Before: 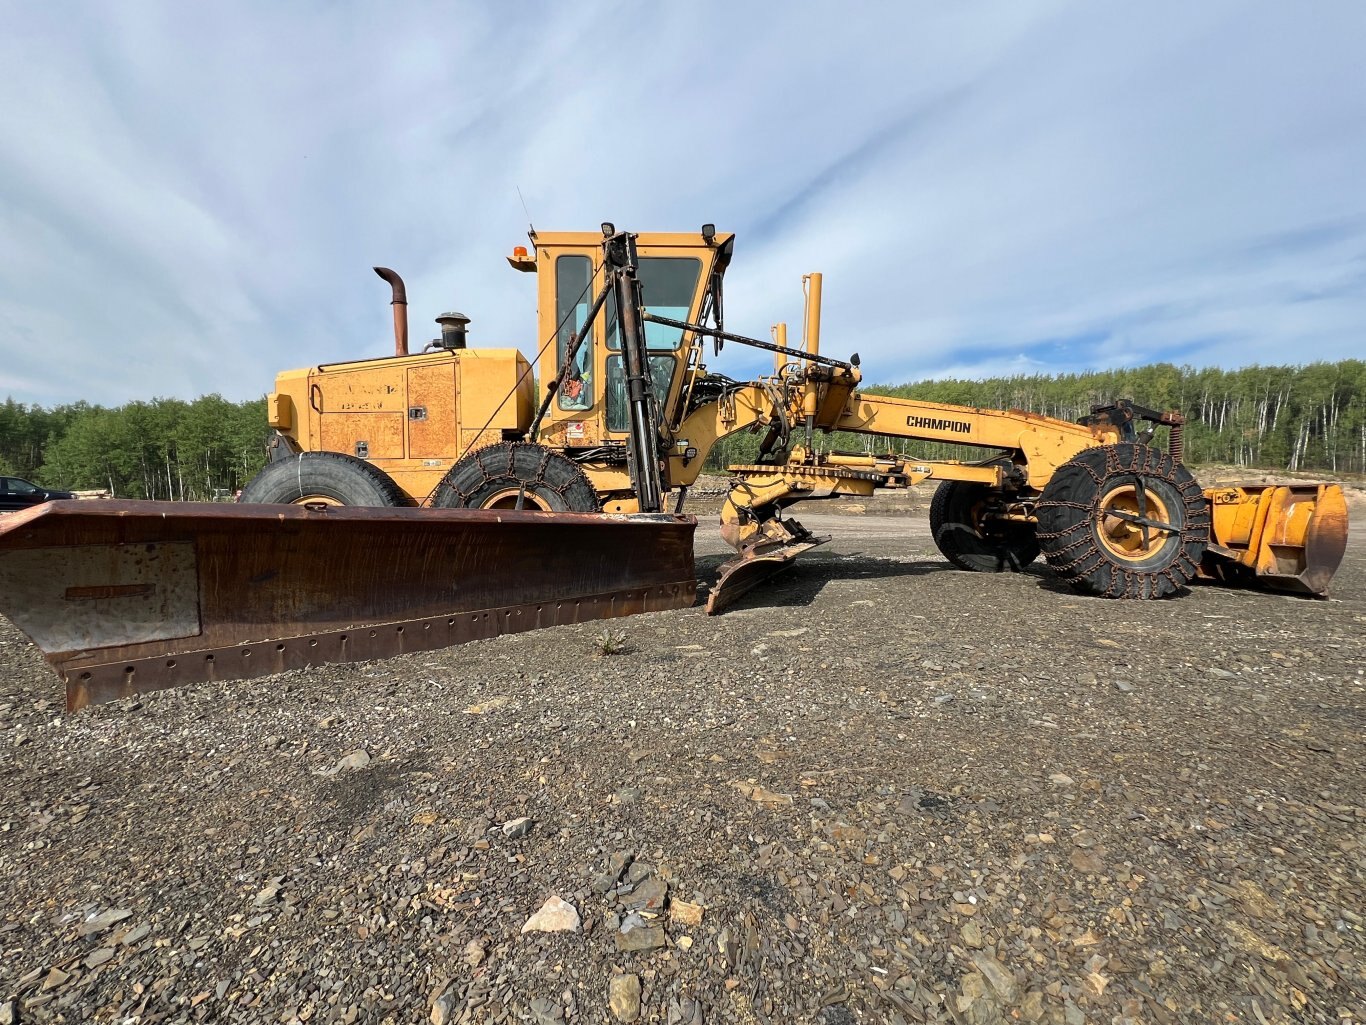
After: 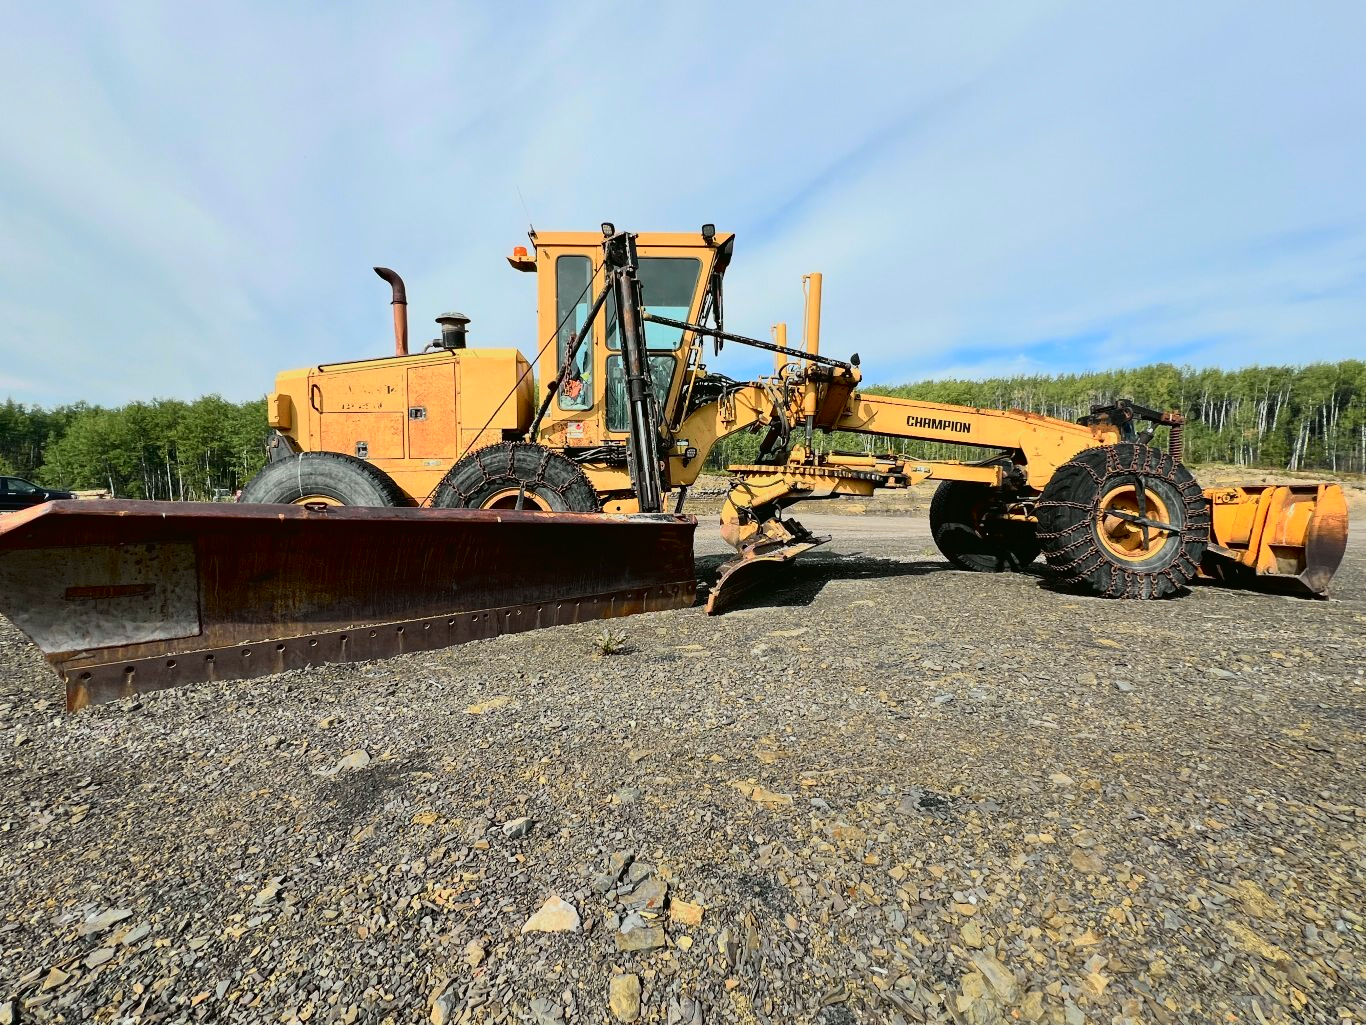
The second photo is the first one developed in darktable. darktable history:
tone curve: curves: ch0 [(0, 0.017) (0.091, 0.04) (0.296, 0.276) (0.439, 0.482) (0.64, 0.729) (0.785, 0.817) (0.995, 0.917)]; ch1 [(0, 0) (0.384, 0.365) (0.463, 0.447) (0.486, 0.474) (0.503, 0.497) (0.526, 0.52) (0.555, 0.564) (0.578, 0.589) (0.638, 0.66) (0.766, 0.773) (1, 1)]; ch2 [(0, 0) (0.374, 0.344) (0.446, 0.443) (0.501, 0.509) (0.528, 0.522) (0.569, 0.593) (0.61, 0.646) (0.666, 0.688) (1, 1)], color space Lab, independent channels, preserve colors none
